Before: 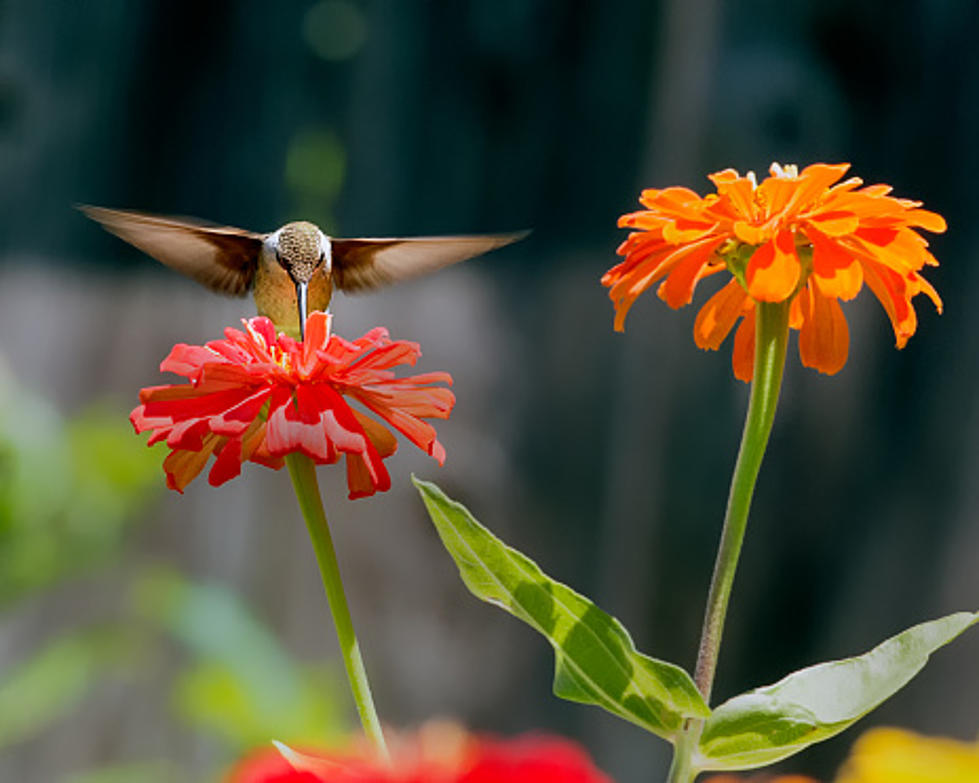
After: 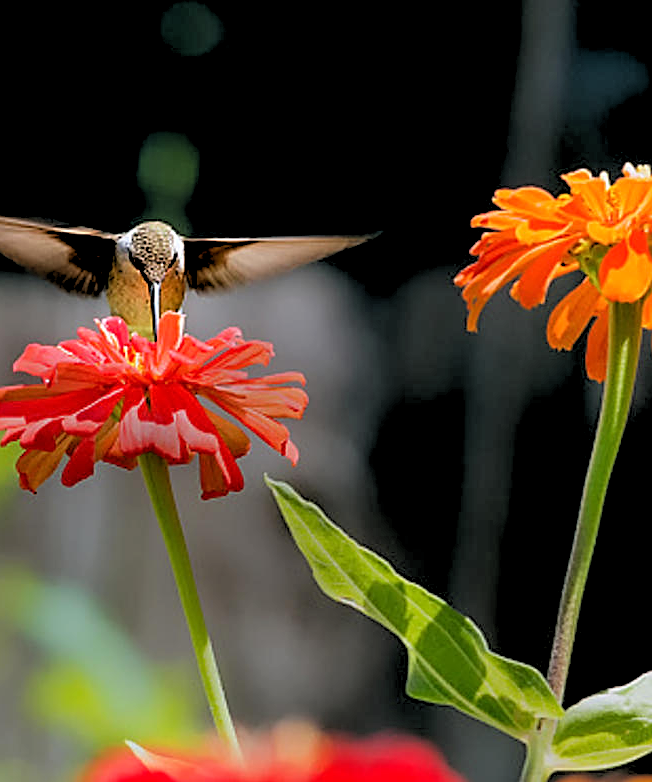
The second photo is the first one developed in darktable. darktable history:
crop and rotate: left 15.055%, right 18.278%
rgb levels: levels [[0.029, 0.461, 0.922], [0, 0.5, 1], [0, 0.5, 1]]
sharpen: on, module defaults
